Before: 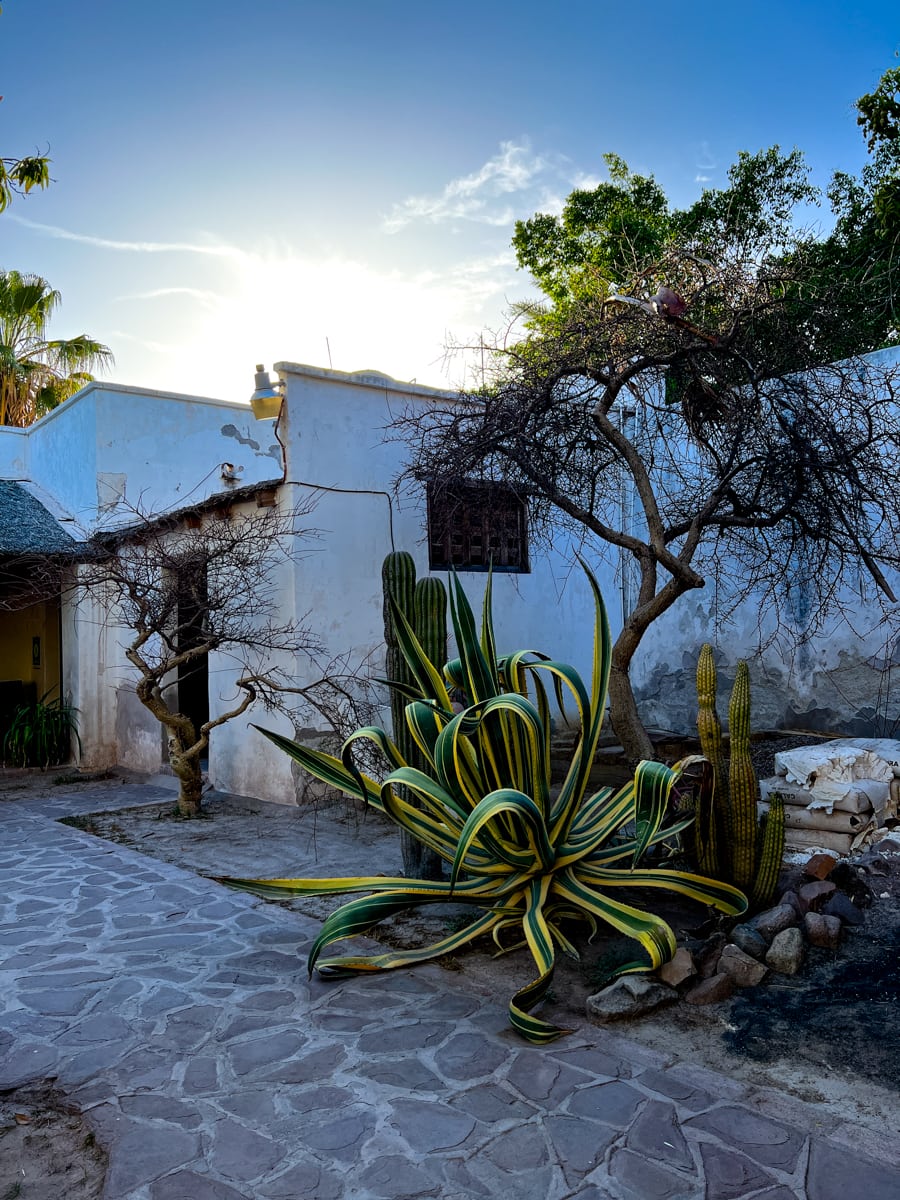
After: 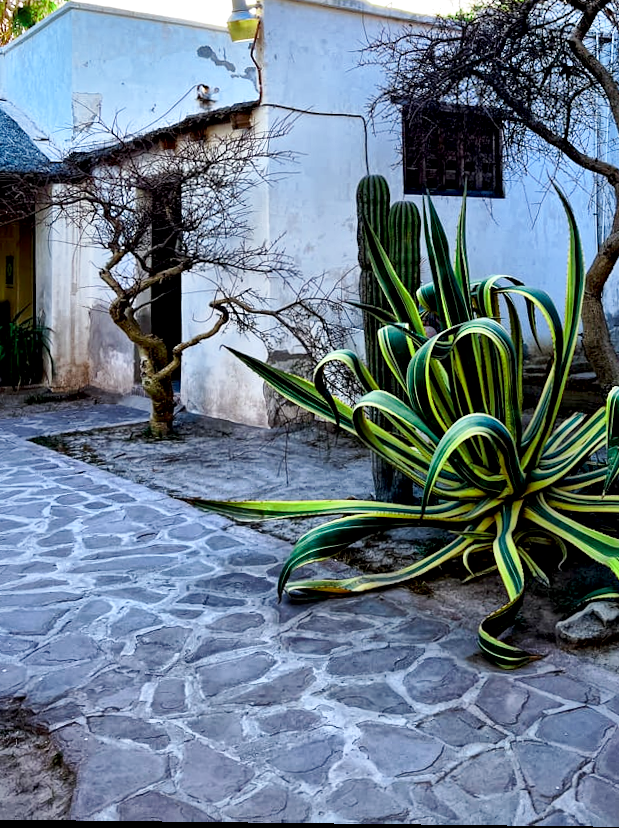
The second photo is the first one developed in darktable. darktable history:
color correction: highlights a* 0.067, highlights b* -0.778
crop and rotate: angle -0.666°, left 3.626%, top 31.551%, right 28.575%
color zones: curves: ch2 [(0, 0.488) (0.143, 0.417) (0.286, 0.212) (0.429, 0.179) (0.571, 0.154) (0.714, 0.415) (0.857, 0.495) (1, 0.488)], mix -129.7%
local contrast: mode bilateral grid, contrast 20, coarseness 51, detail 171%, midtone range 0.2
base curve: curves: ch0 [(0, 0) (0.005, 0.002) (0.15, 0.3) (0.4, 0.7) (0.75, 0.95) (1, 1)], preserve colors none
